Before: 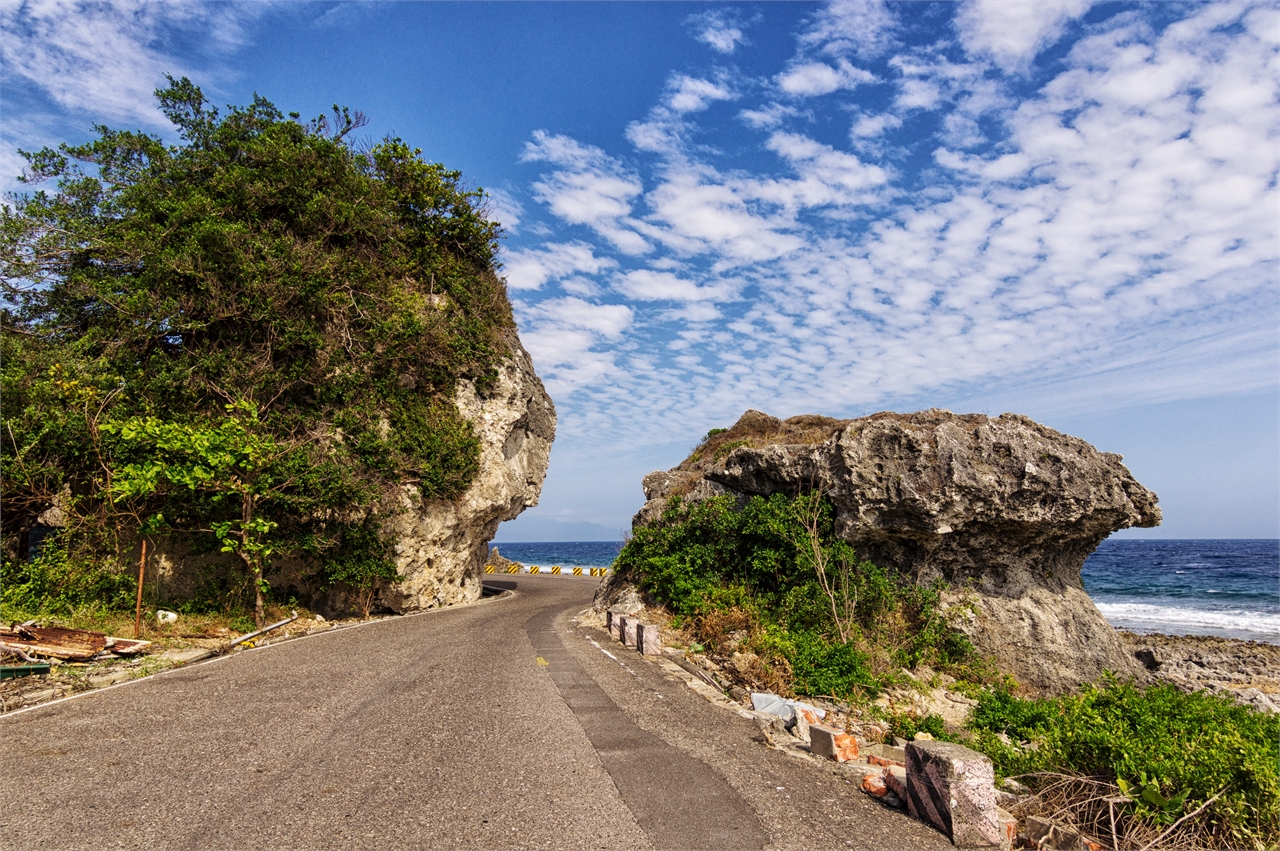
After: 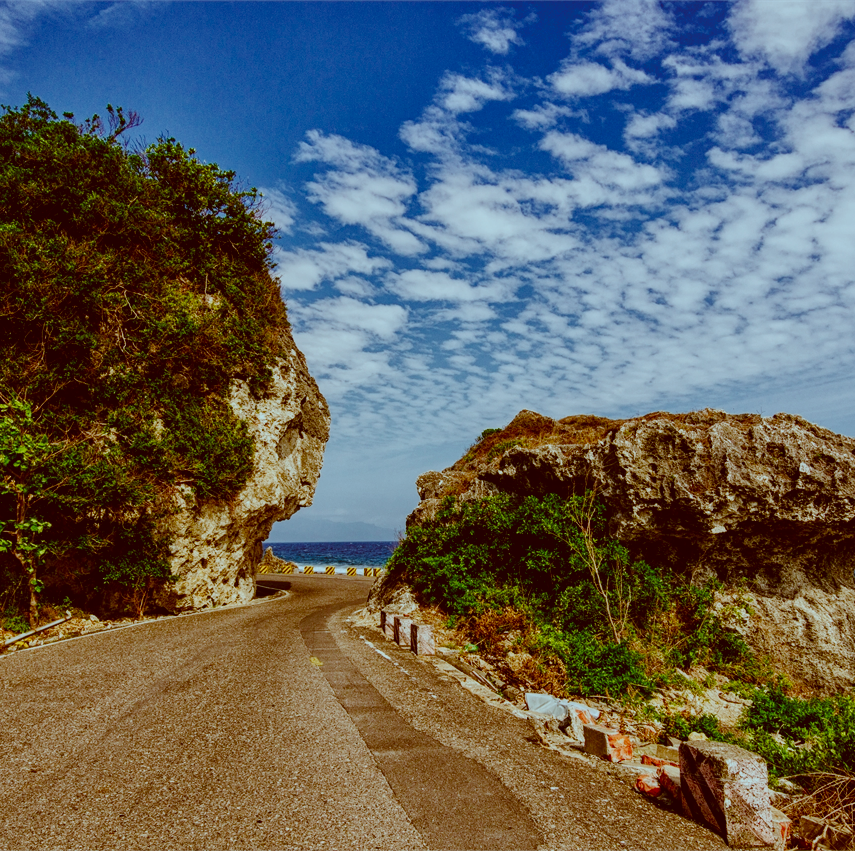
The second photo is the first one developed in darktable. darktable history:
contrast brightness saturation: brightness -0.25, saturation 0.2
color balance rgb: perceptual saturation grading › global saturation 25%, perceptual saturation grading › highlights -50%, perceptual saturation grading › shadows 30%, perceptual brilliance grading › global brilliance 12%, global vibrance 20%
crop and rotate: left 17.732%, right 15.423%
filmic rgb: black relative exposure -7.65 EV, white relative exposure 4.56 EV, hardness 3.61, contrast 1.05
local contrast: detail 110%
color correction: highlights a* -14.62, highlights b* -16.22, shadows a* 10.12, shadows b* 29.4
